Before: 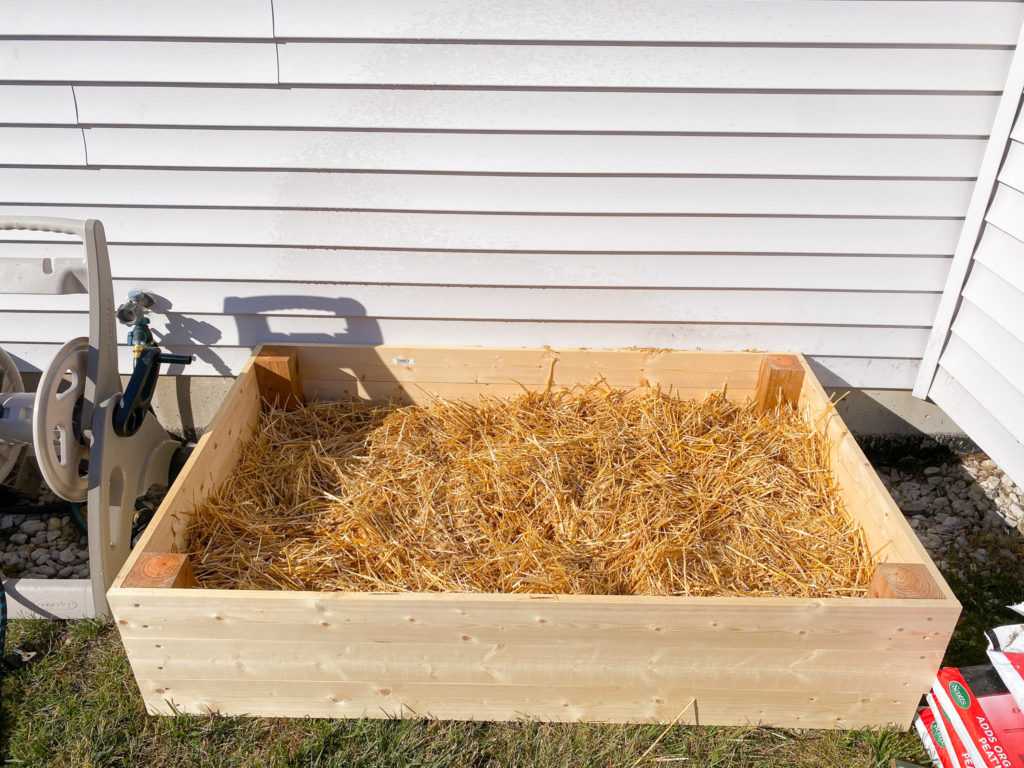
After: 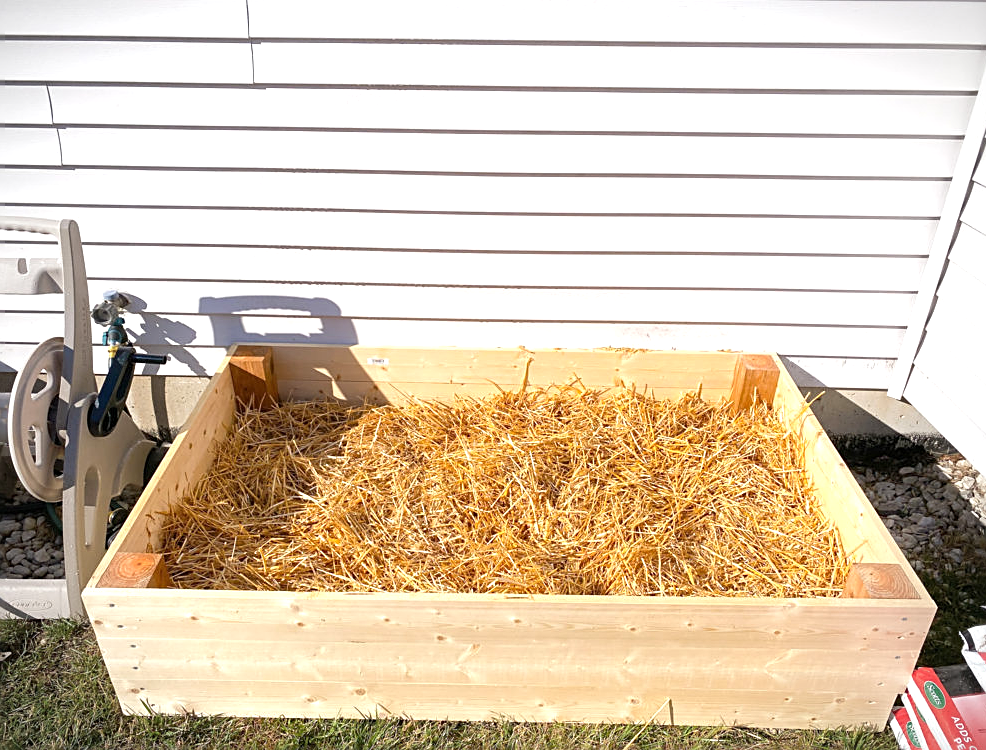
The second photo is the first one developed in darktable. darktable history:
exposure: black level correction 0, exposure 0.6 EV, compensate exposure bias true, compensate highlight preservation false
sharpen: on, module defaults
vignetting: fall-off radius 60.92%
crop and rotate: left 2.536%, right 1.107%, bottom 2.246%
